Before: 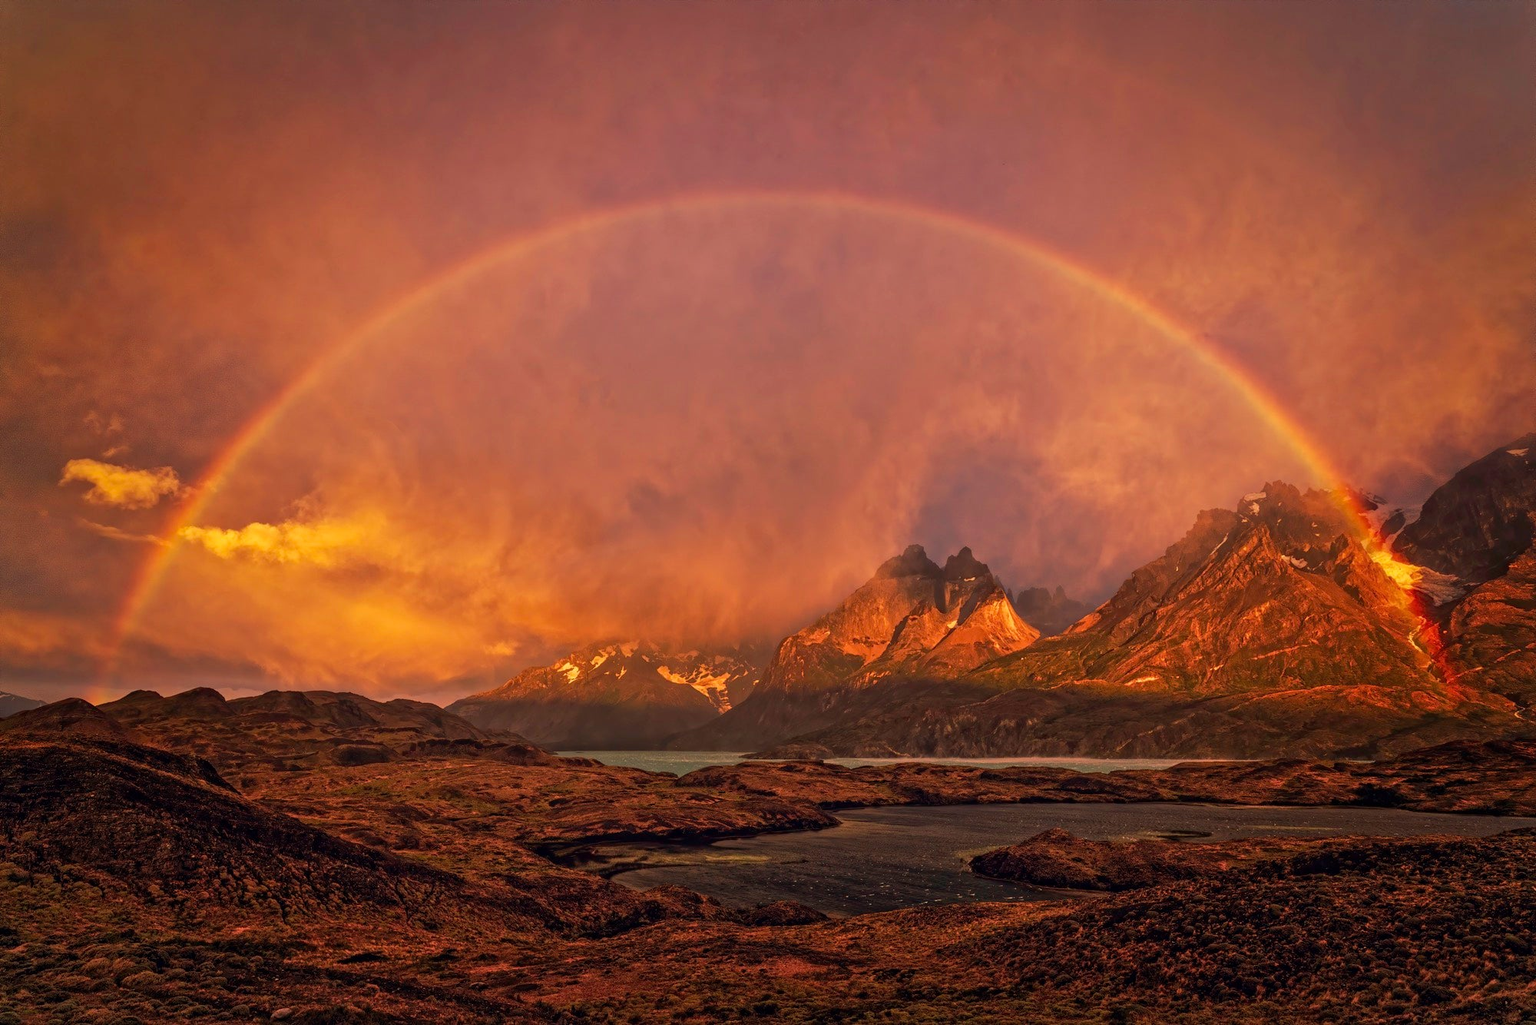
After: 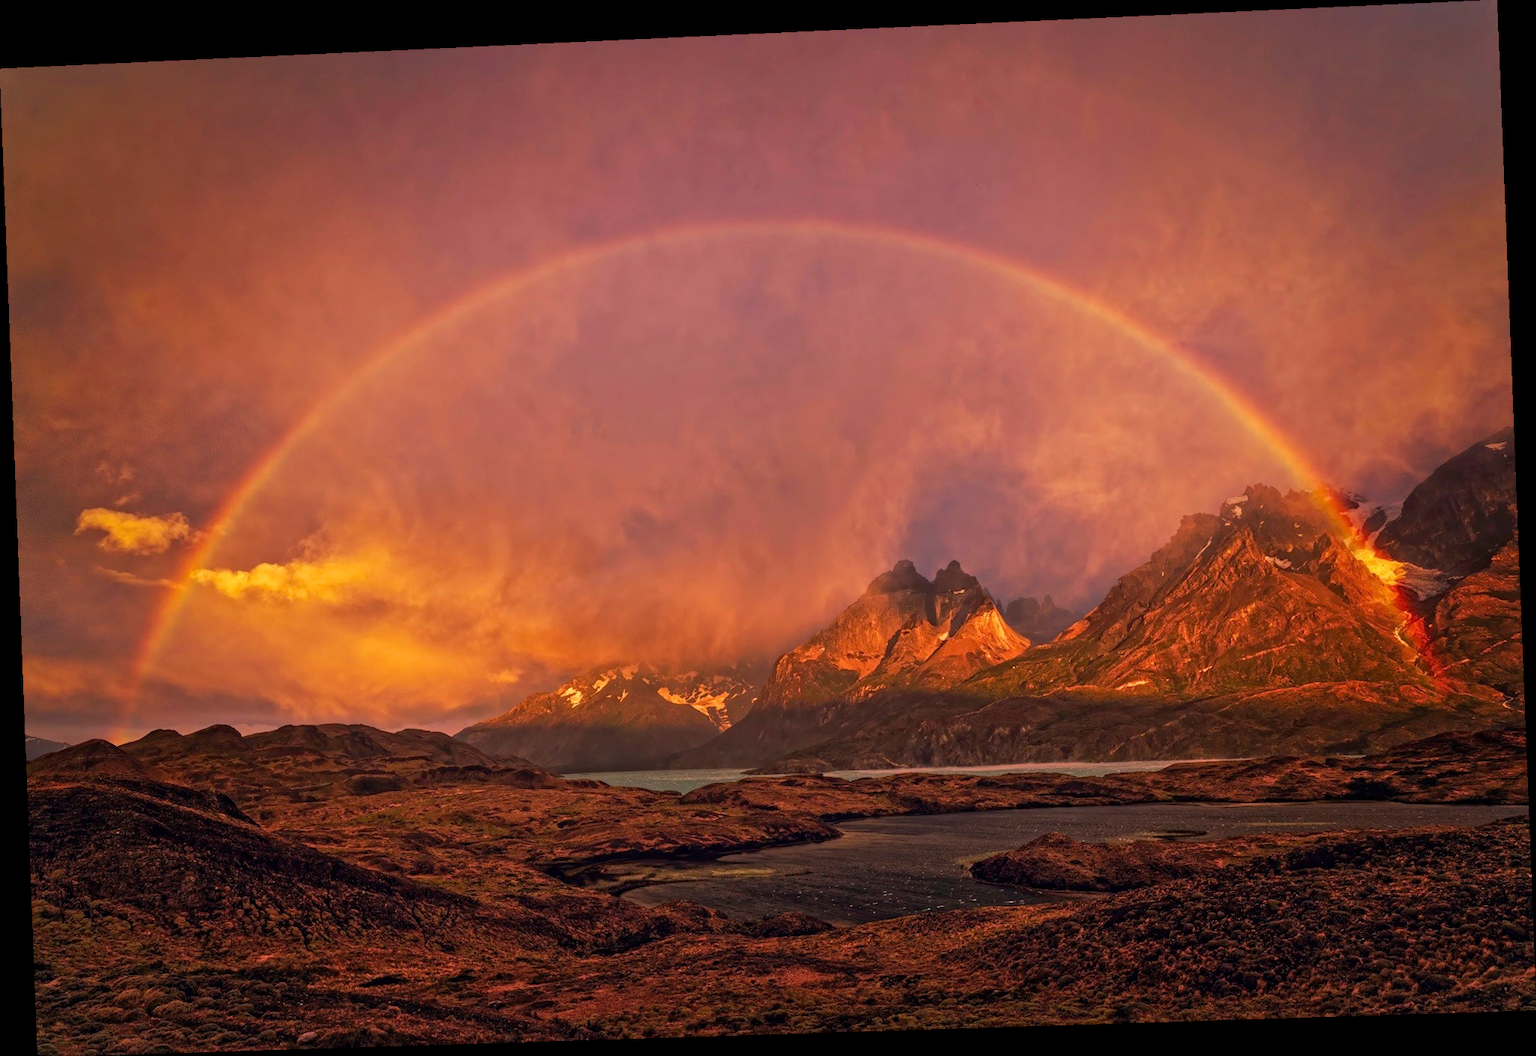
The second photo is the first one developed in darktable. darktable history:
white balance: red 1.004, blue 1.096
rotate and perspective: rotation -2.22°, lens shift (horizontal) -0.022, automatic cropping off
